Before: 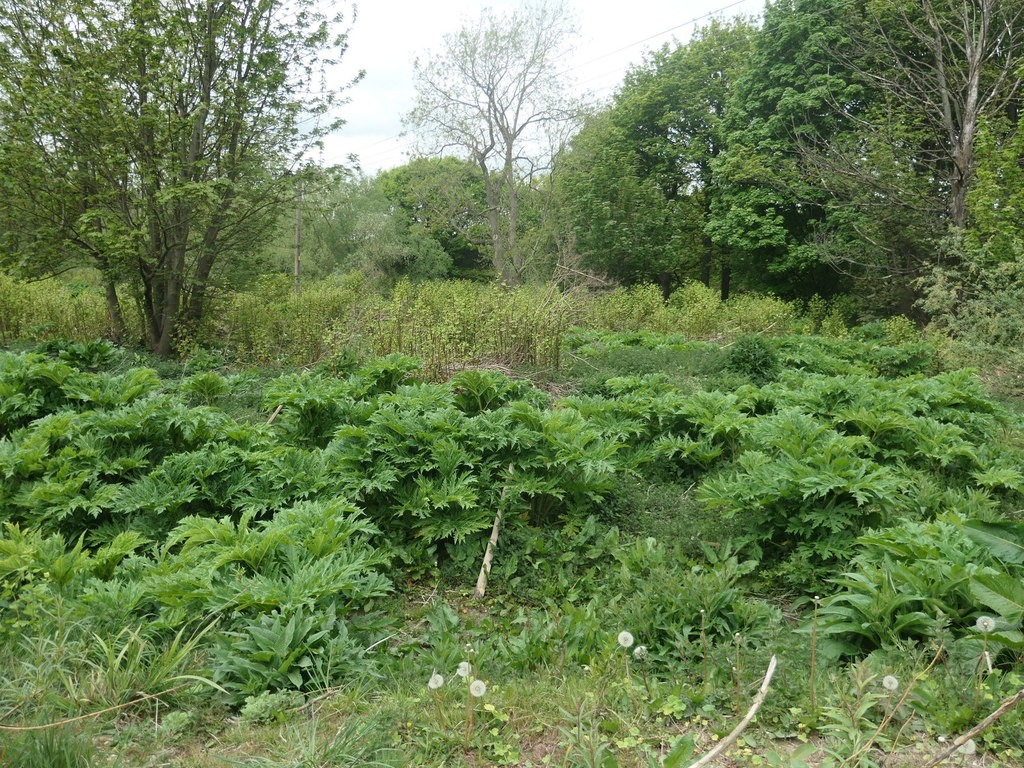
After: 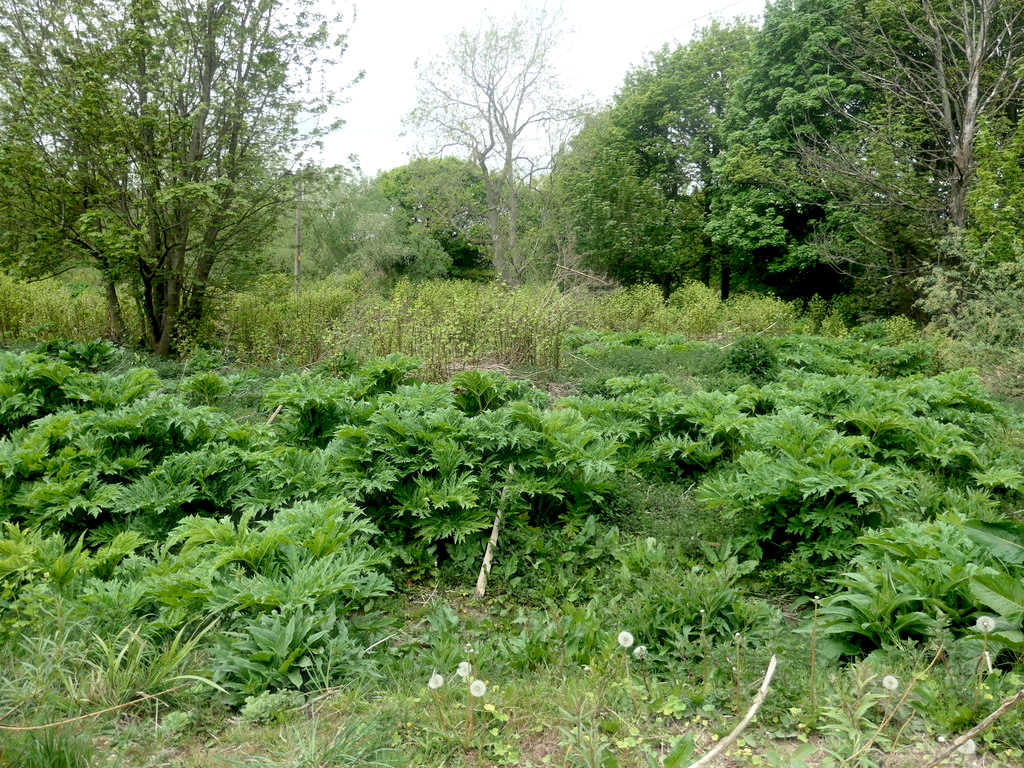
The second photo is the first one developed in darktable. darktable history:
exposure: black level correction 0.025, exposure 0.182 EV, compensate highlight preservation false
haze removal: strength -0.1, adaptive false
